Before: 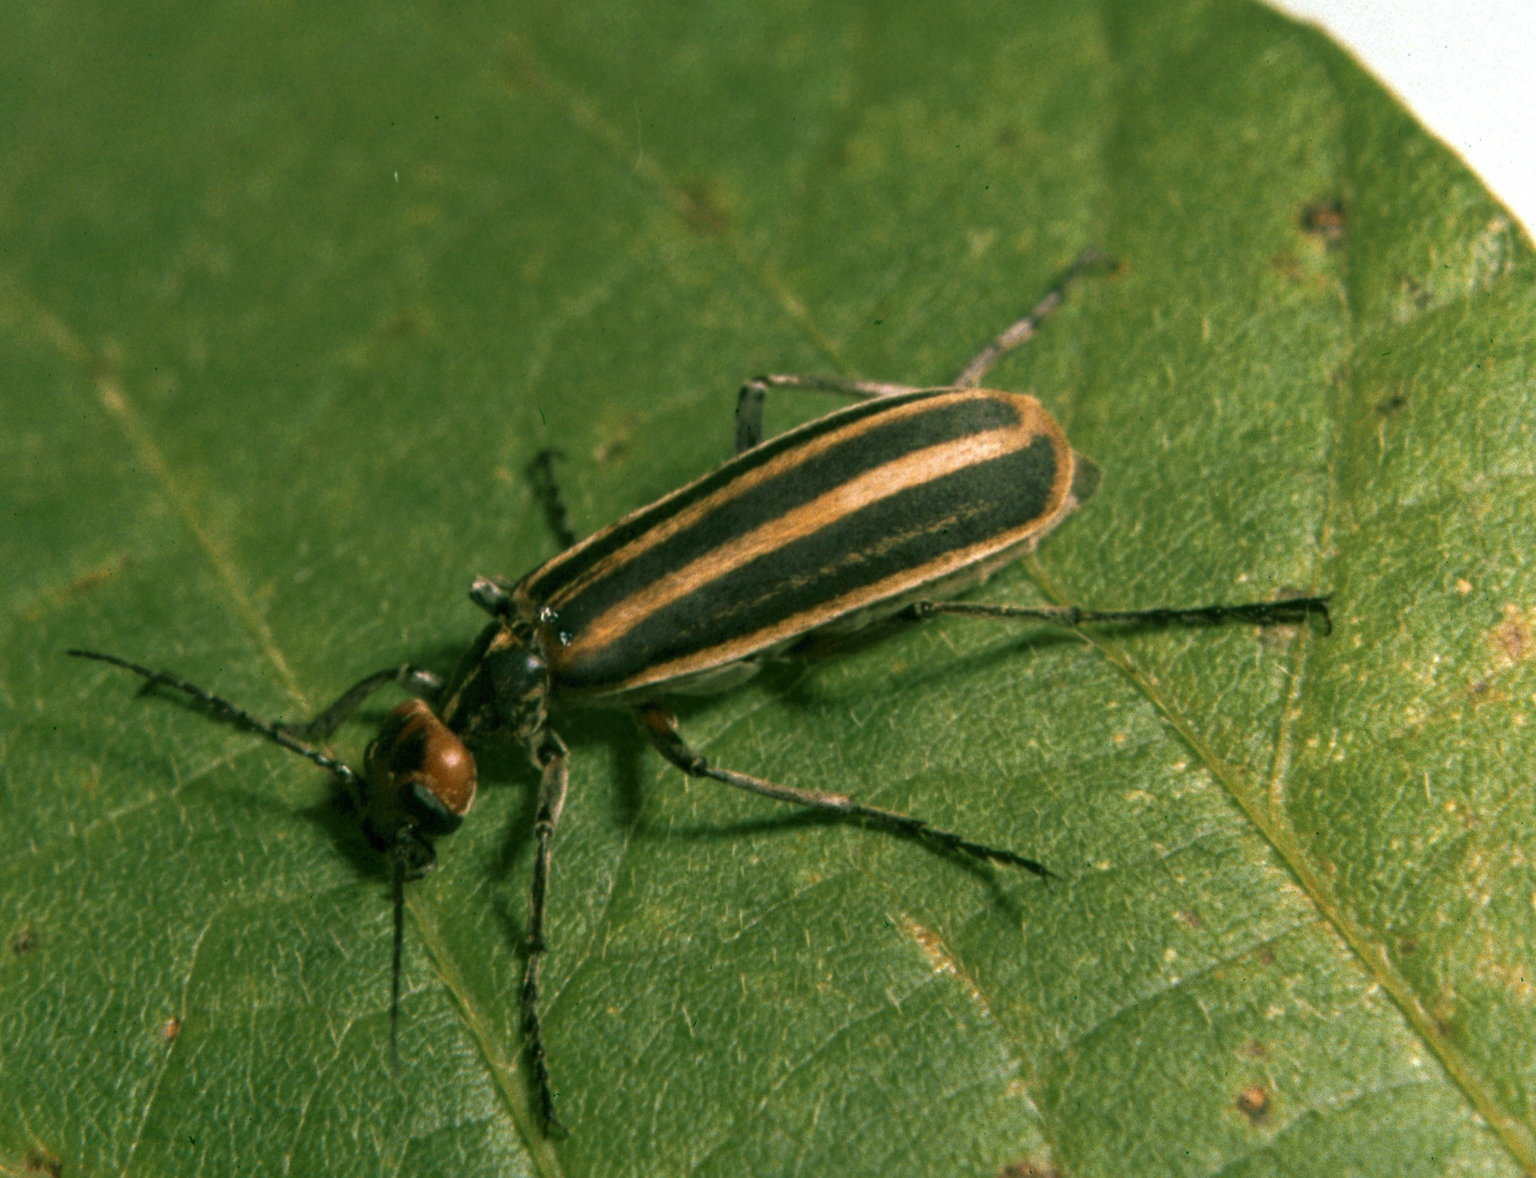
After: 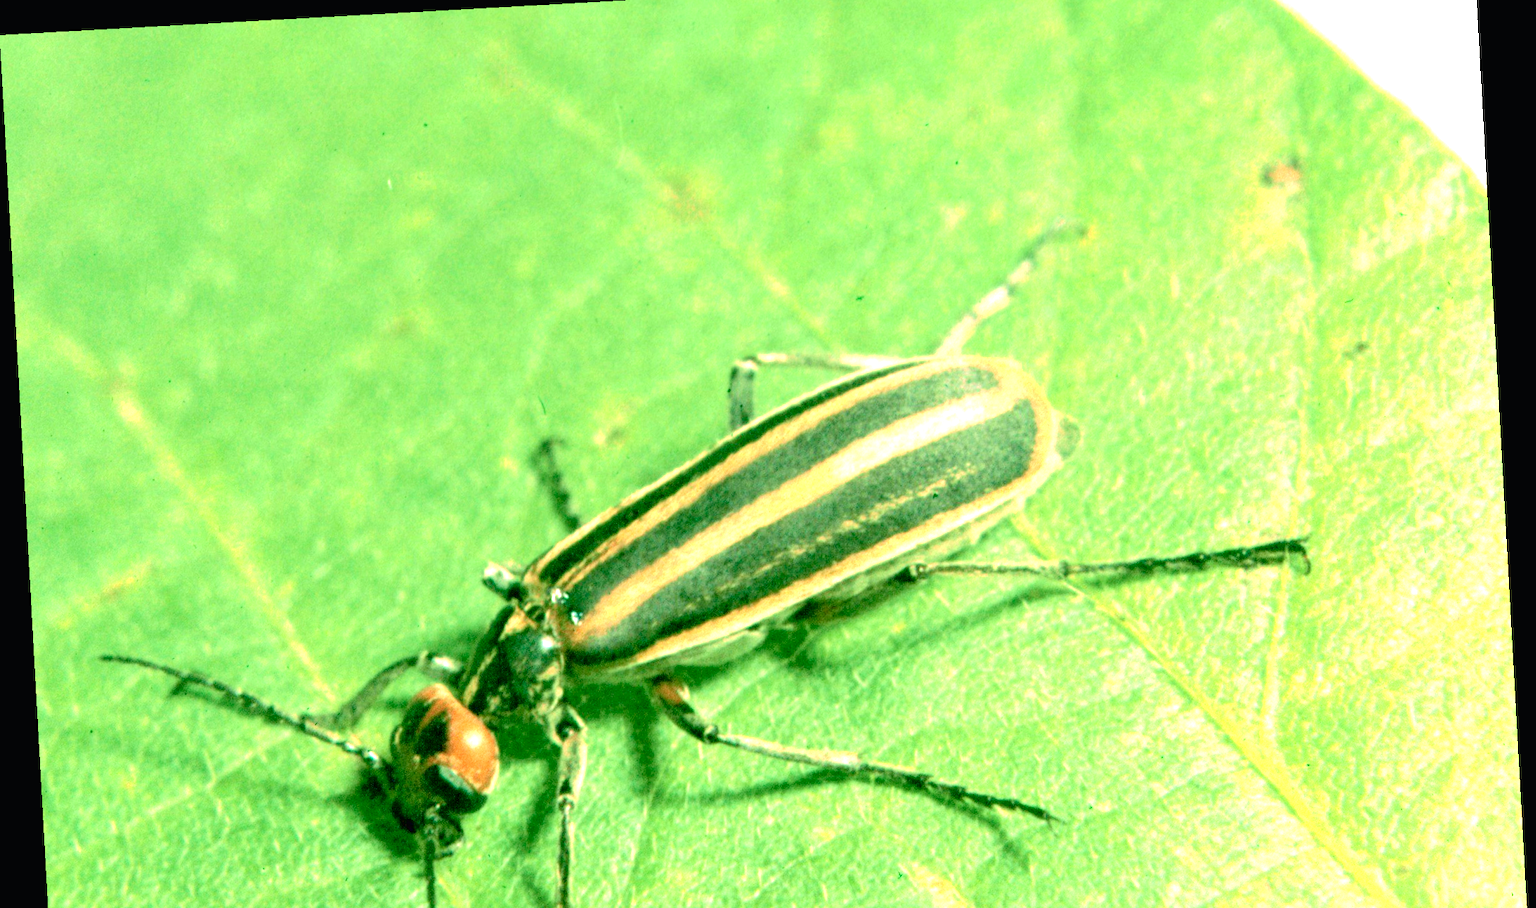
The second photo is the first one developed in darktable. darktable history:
white balance: red 1.009, blue 0.985
tone curve: curves: ch0 [(0, 0.013) (0.054, 0.018) (0.205, 0.197) (0.289, 0.309) (0.382, 0.437) (0.475, 0.552) (0.666, 0.743) (0.791, 0.85) (1, 0.998)]; ch1 [(0, 0) (0.394, 0.338) (0.449, 0.404) (0.499, 0.498) (0.526, 0.528) (0.543, 0.564) (0.589, 0.633) (0.66, 0.687) (0.783, 0.804) (1, 1)]; ch2 [(0, 0) (0.304, 0.31) (0.403, 0.399) (0.441, 0.421) (0.474, 0.466) (0.498, 0.496) (0.524, 0.538) (0.555, 0.584) (0.633, 0.665) (0.7, 0.711) (1, 1)], color space Lab, independent channels, preserve colors none
crop: top 3.857%, bottom 21.132%
exposure: black level correction 0, exposure 2.138 EV, compensate exposure bias true, compensate highlight preservation false
rotate and perspective: rotation -3.18°, automatic cropping off
